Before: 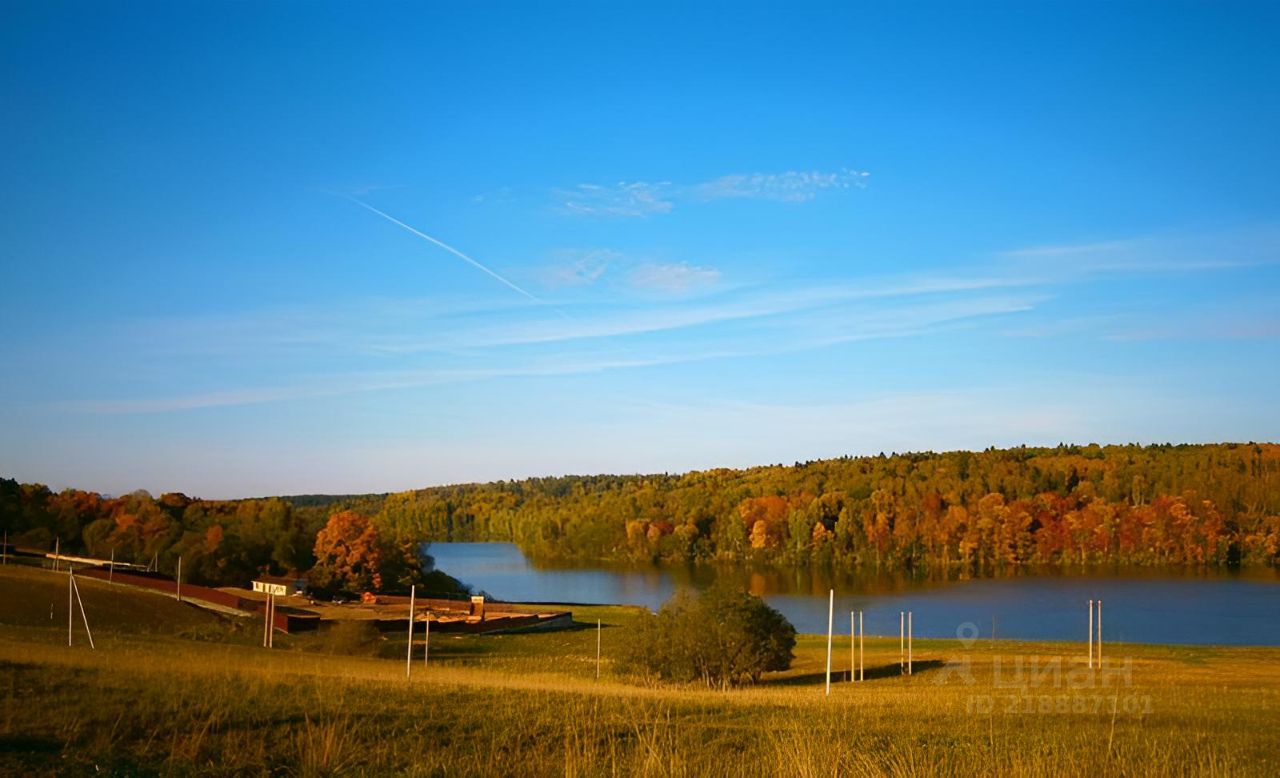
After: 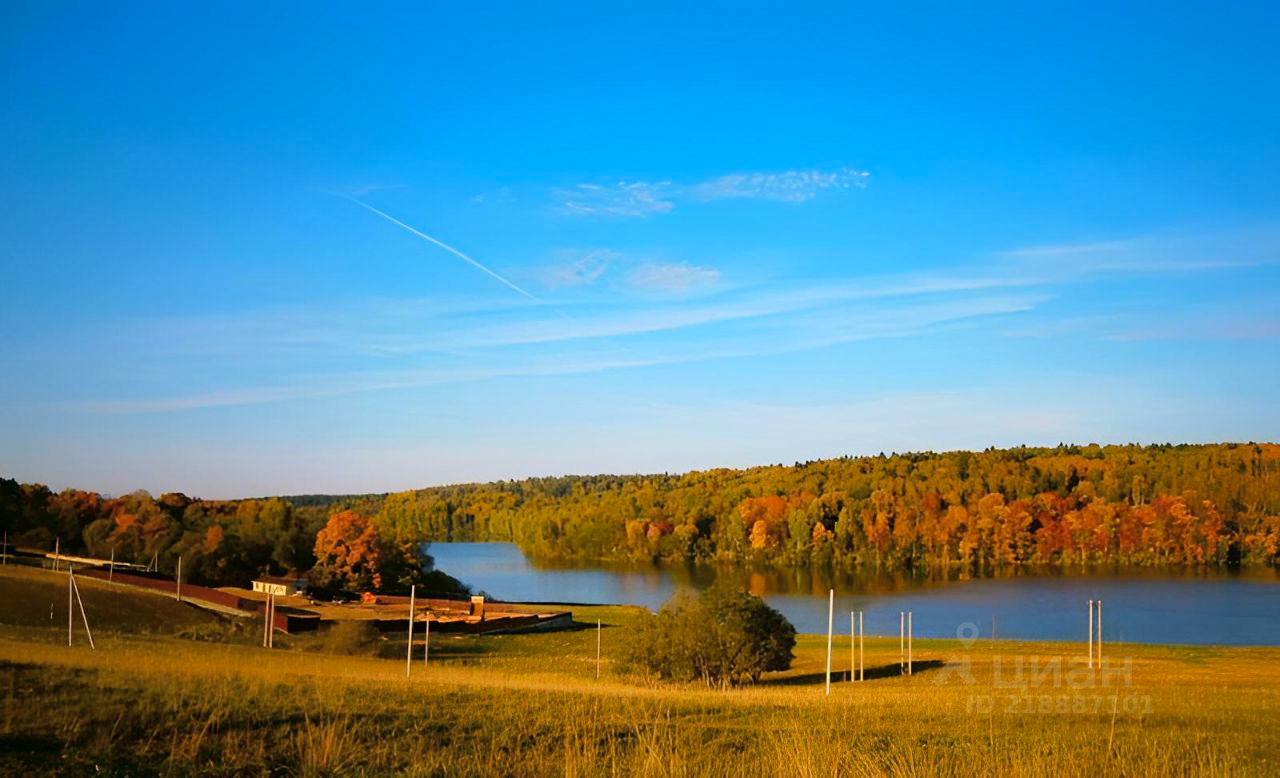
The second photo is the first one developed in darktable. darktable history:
shadows and highlights: on, module defaults
tone curve: curves: ch0 [(0, 0) (0.088, 0.042) (0.208, 0.176) (0.257, 0.267) (0.406, 0.483) (0.489, 0.556) (0.667, 0.73) (0.793, 0.851) (0.994, 0.974)]; ch1 [(0, 0) (0.161, 0.092) (0.35, 0.33) (0.392, 0.392) (0.457, 0.467) (0.505, 0.497) (0.537, 0.518) (0.553, 0.53) (0.58, 0.567) (0.739, 0.697) (1, 1)]; ch2 [(0, 0) (0.346, 0.362) (0.448, 0.419) (0.502, 0.499) (0.533, 0.517) (0.556, 0.533) (0.629, 0.619) (0.717, 0.678) (1, 1)], color space Lab, linked channels, preserve colors none
